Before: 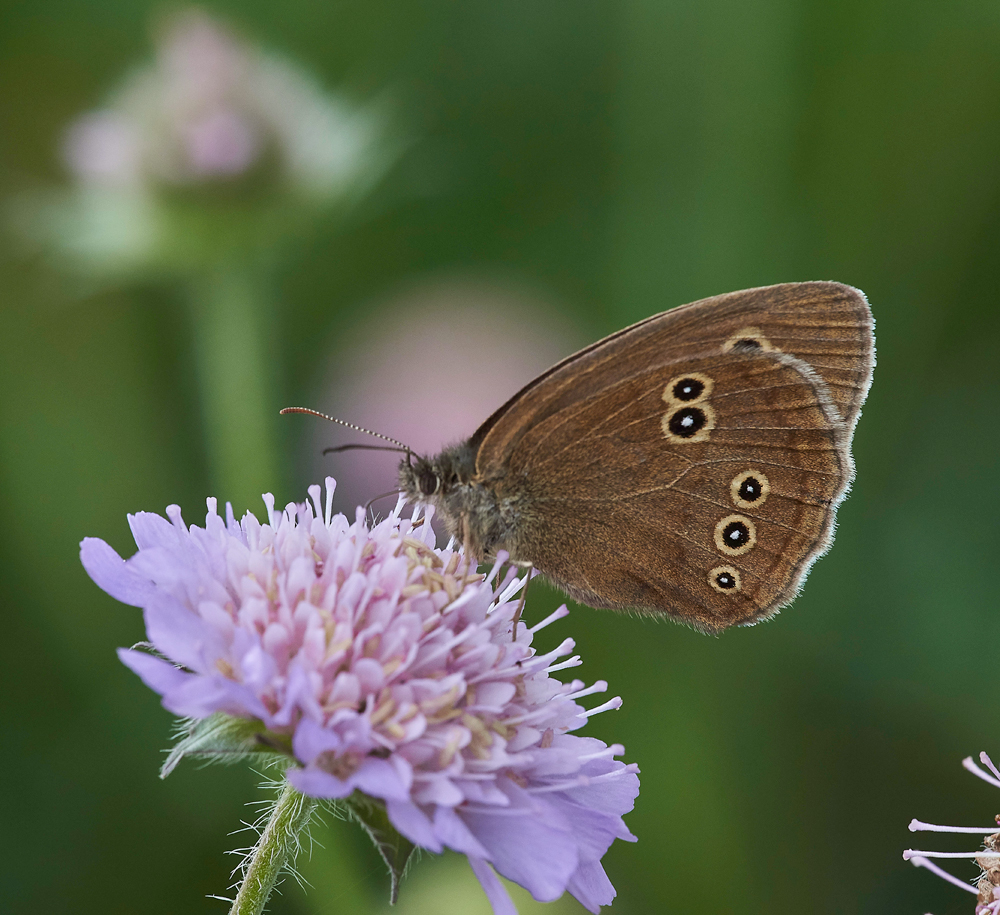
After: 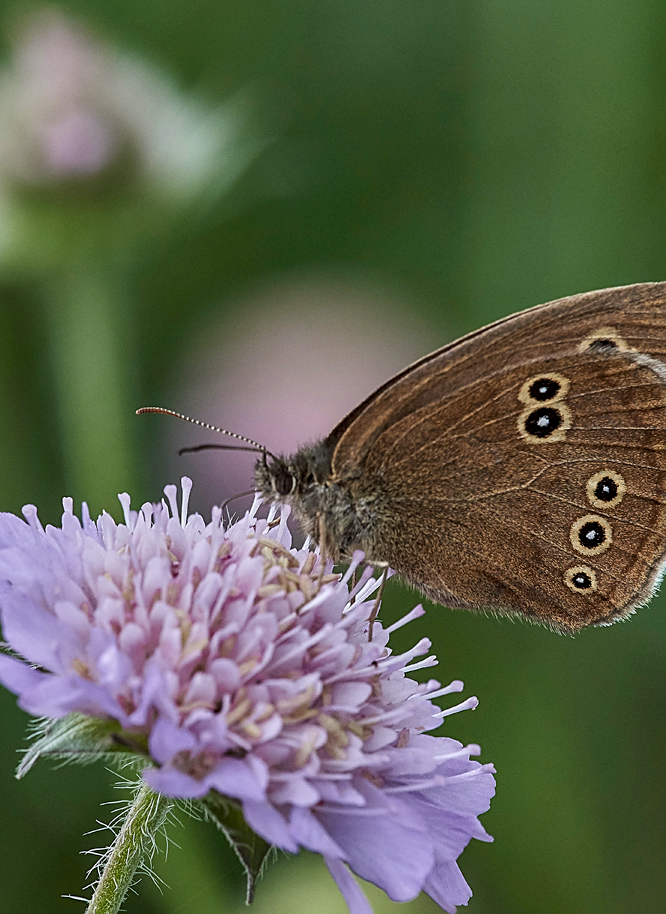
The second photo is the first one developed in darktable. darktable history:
crop and rotate: left 14.477%, right 18.834%
local contrast: detail 139%
contrast brightness saturation: saturation -0.052
tone equalizer: -8 EV -0.554 EV, edges refinement/feathering 500, mask exposure compensation -1.57 EV, preserve details no
shadows and highlights: shadows 80.23, white point adjustment -8.99, highlights -61.23, soften with gaussian
sharpen: on, module defaults
